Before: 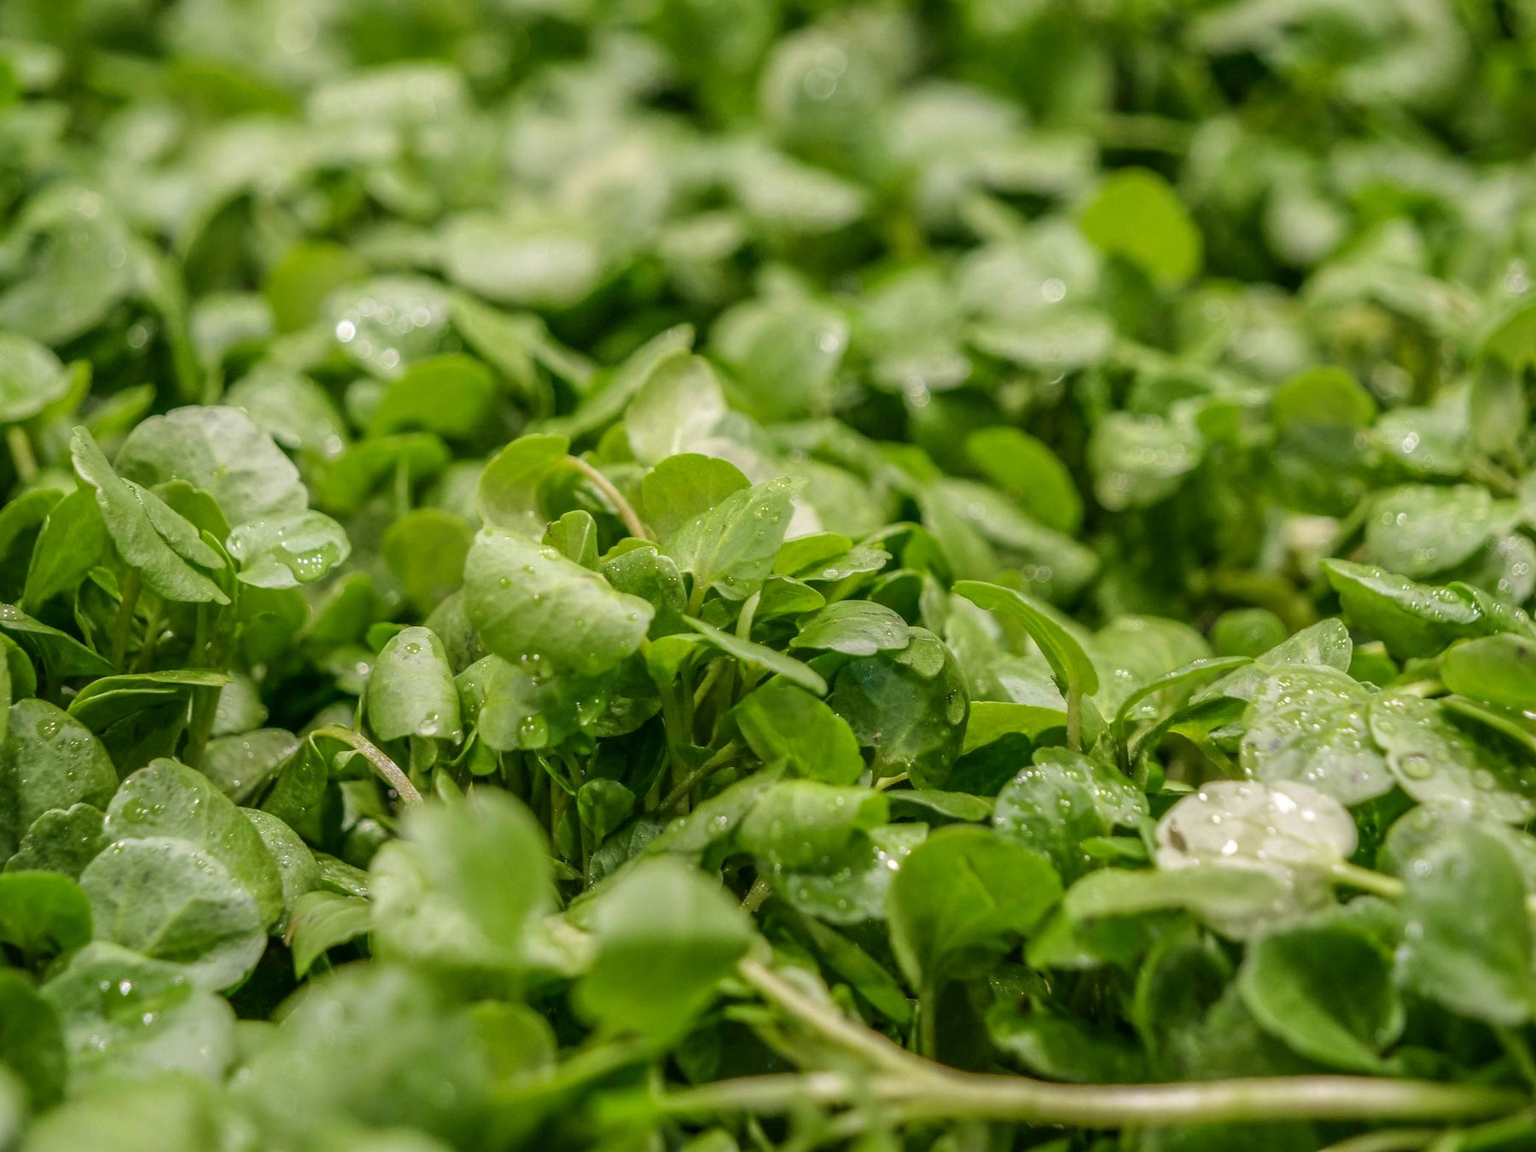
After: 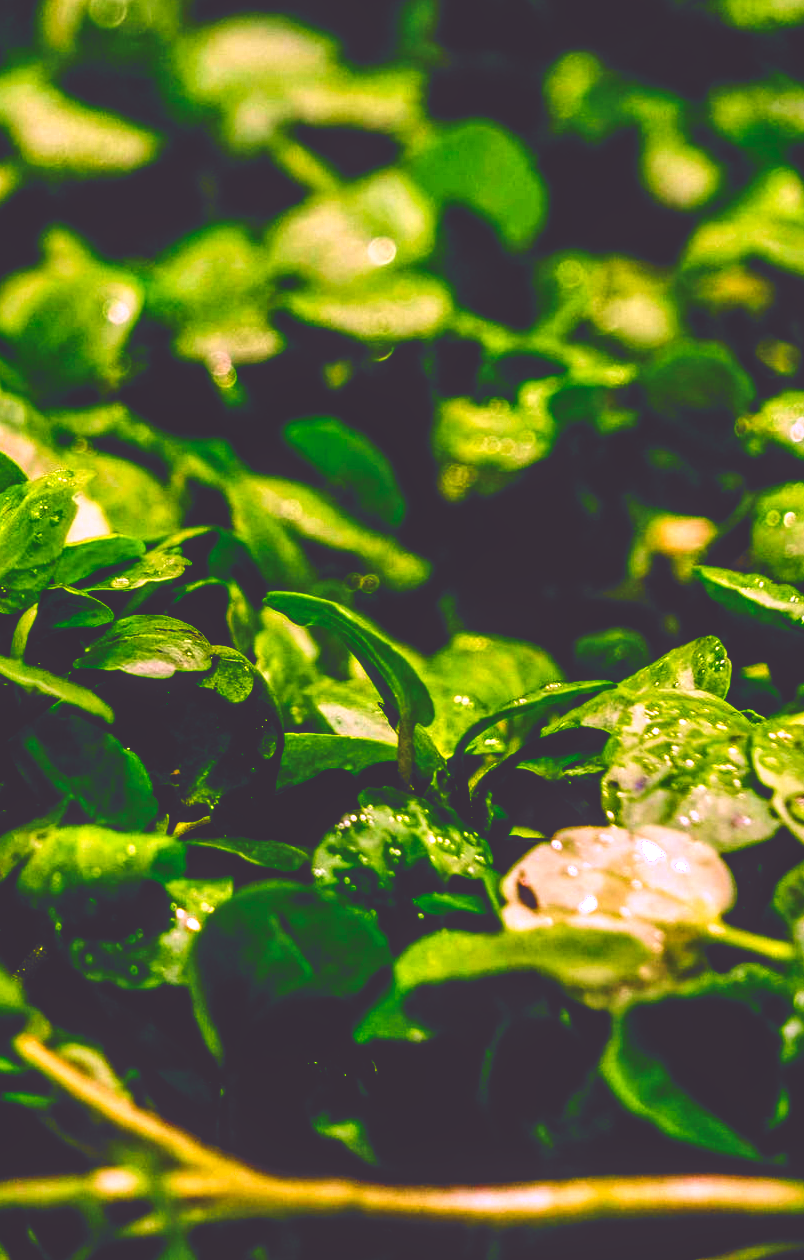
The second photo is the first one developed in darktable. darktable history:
contrast equalizer: y [[0.6 ×6], [0.55 ×6], [0 ×6], [0 ×6], [0 ×6]], mix 0.297
base curve: curves: ch0 [(0, 0.036) (0.083, 0.04) (0.804, 1)], preserve colors none
crop: left 47.418%, top 6.664%, right 7.912%
color balance rgb: shadows lift › chroma 0.957%, shadows lift › hue 113.26°, perceptual saturation grading › global saturation 20%, perceptual saturation grading › highlights -25.261%, perceptual saturation grading › shadows 49.282%, global vibrance 10.494%, saturation formula JzAzBz (2021)
local contrast: on, module defaults
color correction: highlights a* 18.86, highlights b* -12.13, saturation 1.64
tone curve: curves: ch0 [(0, 0.015) (0.037, 0.032) (0.131, 0.113) (0.275, 0.26) (0.497, 0.531) (0.617, 0.663) (0.704, 0.748) (0.813, 0.842) (0.911, 0.931) (0.997, 1)]; ch1 [(0, 0) (0.301, 0.3) (0.444, 0.438) (0.493, 0.494) (0.501, 0.499) (0.534, 0.543) (0.582, 0.605) (0.658, 0.687) (0.746, 0.79) (1, 1)]; ch2 [(0, 0) (0.246, 0.234) (0.36, 0.356) (0.415, 0.426) (0.476, 0.492) (0.502, 0.499) (0.525, 0.513) (0.533, 0.534) (0.586, 0.598) (0.634, 0.643) (0.706, 0.717) (0.853, 0.83) (1, 0.951)], color space Lab, independent channels, preserve colors none
